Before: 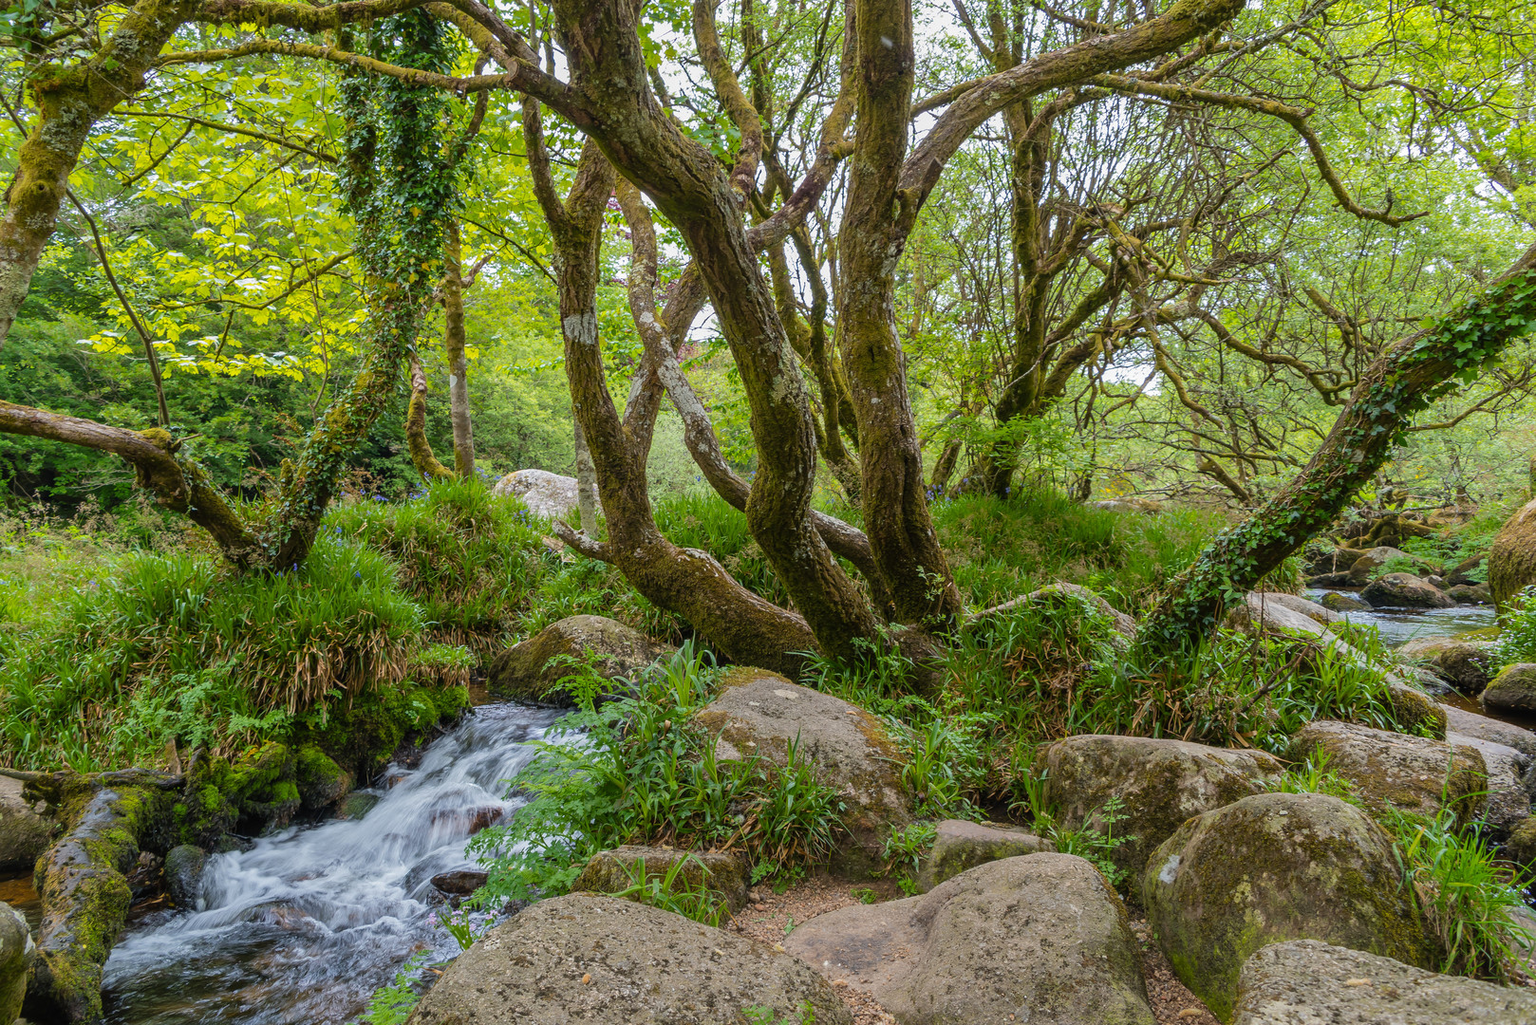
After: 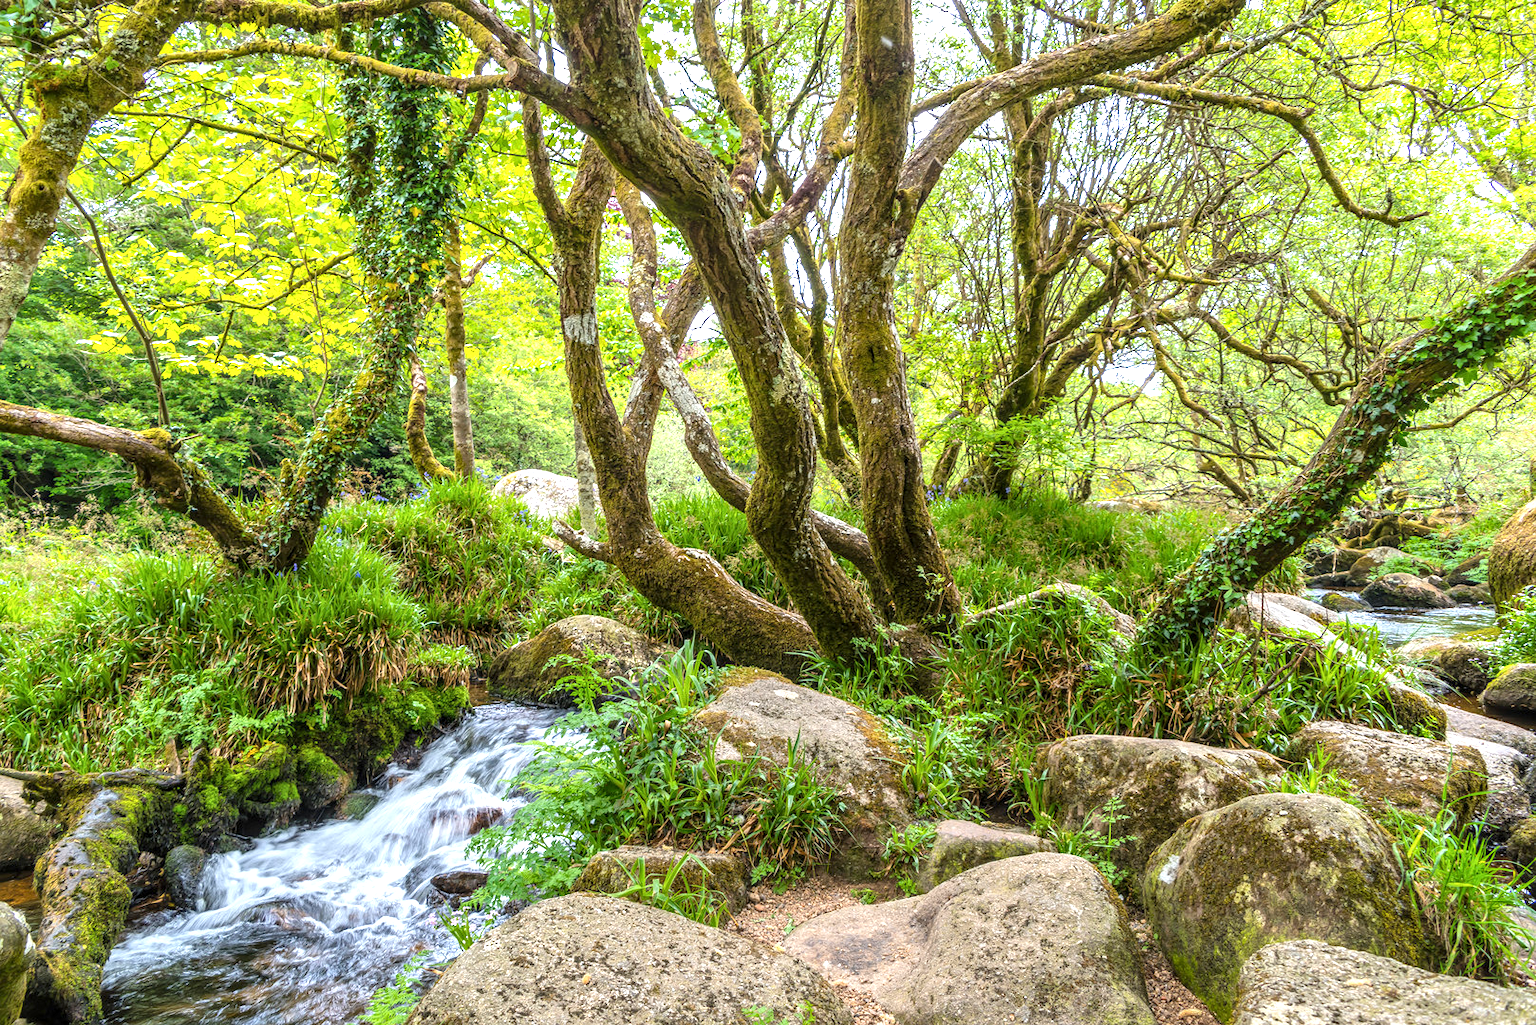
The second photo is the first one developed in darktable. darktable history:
exposure: exposure 1.092 EV, compensate highlight preservation false
local contrast: detail 130%
